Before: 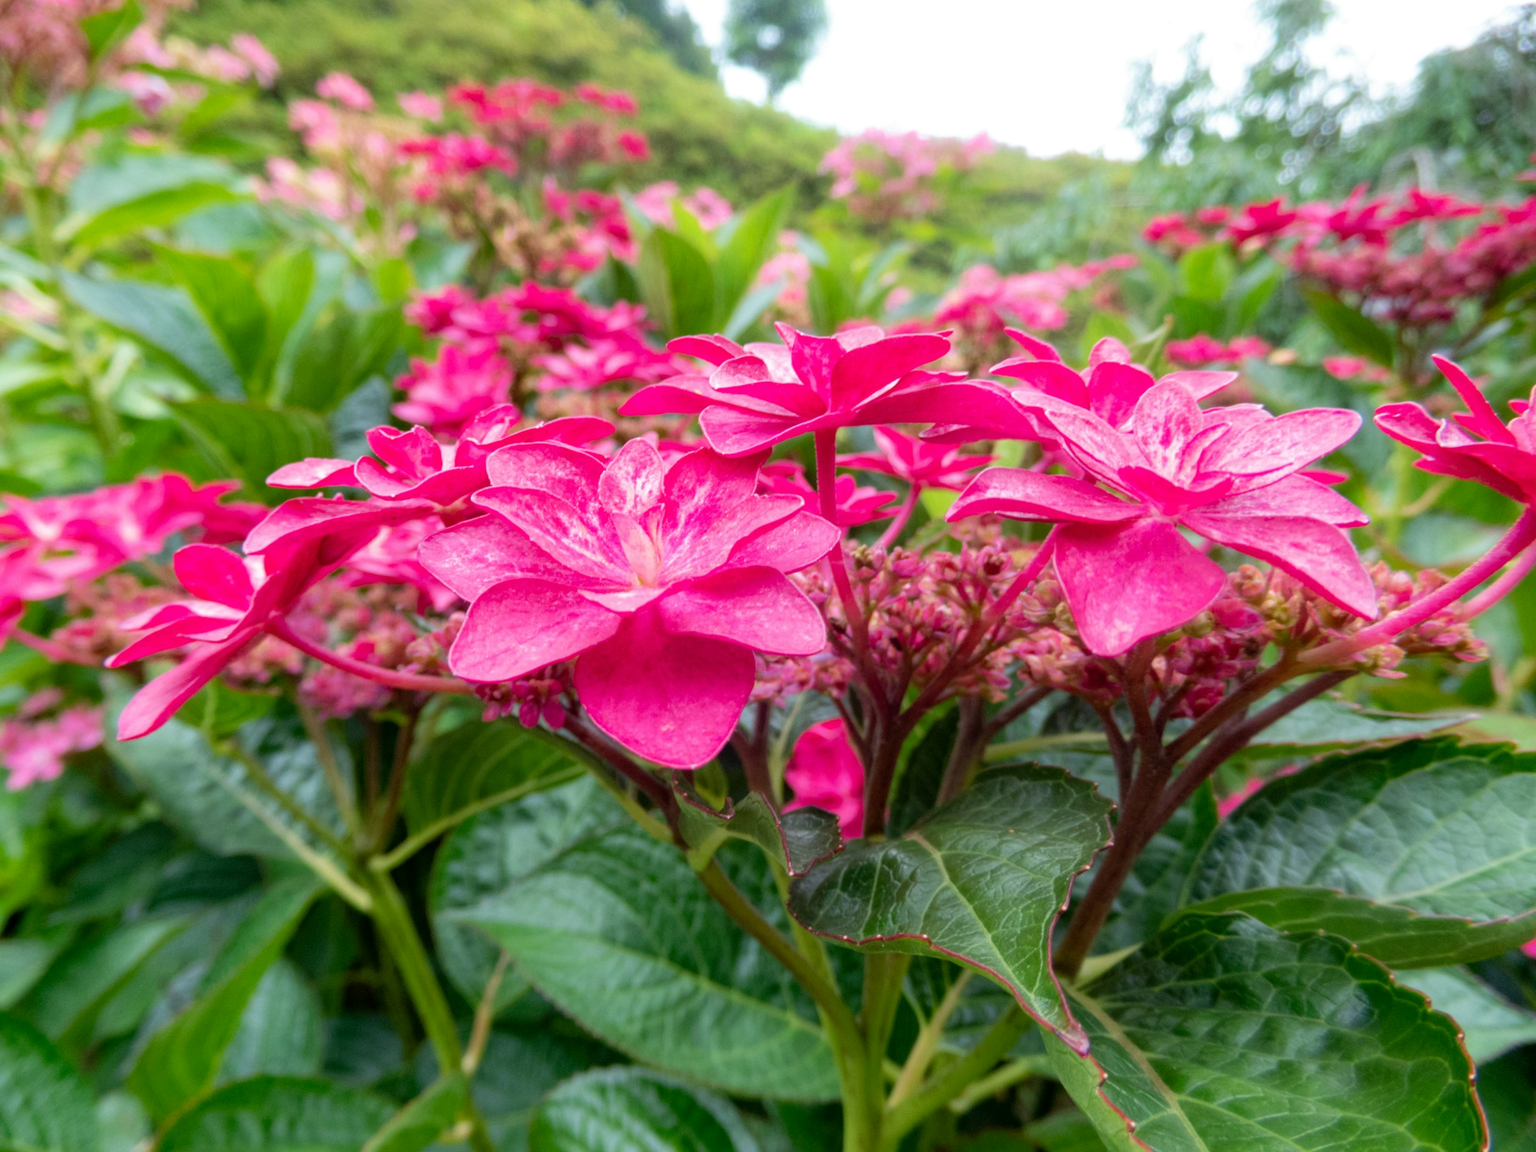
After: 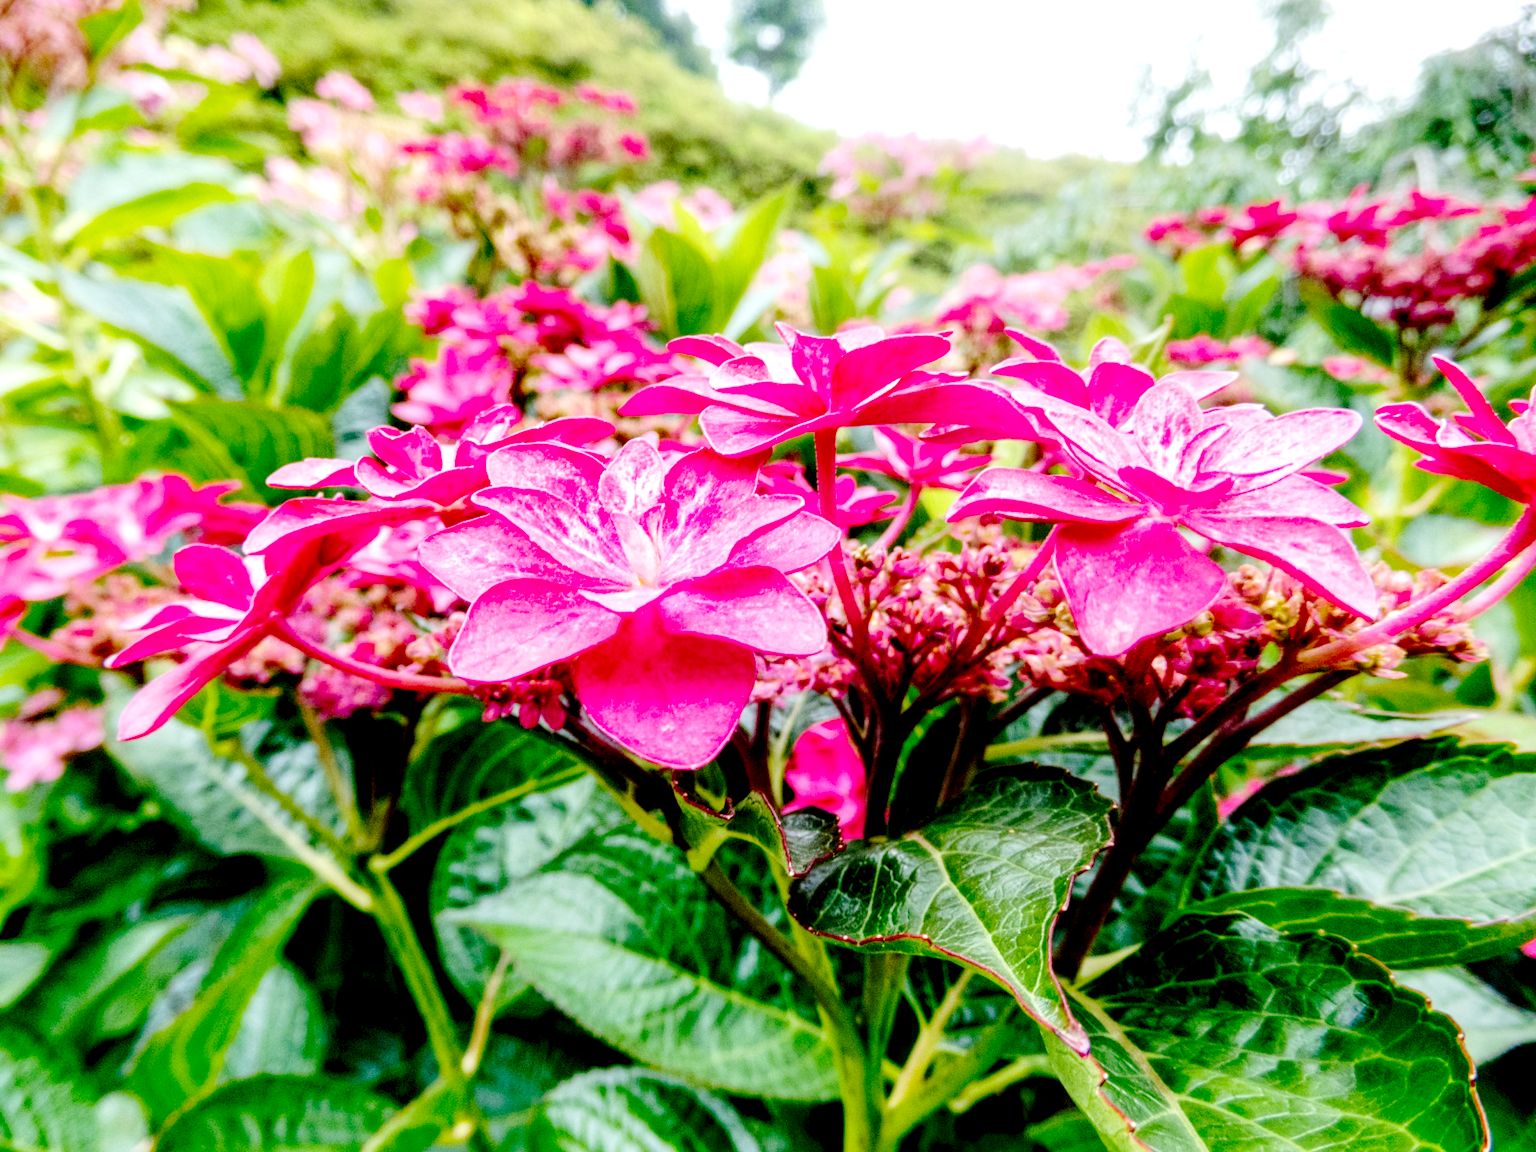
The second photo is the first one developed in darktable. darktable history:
local contrast: detail 150%
base curve: curves: ch0 [(0, 0) (0.036, 0.01) (0.123, 0.254) (0.258, 0.504) (0.507, 0.748) (1, 1)], preserve colors none
